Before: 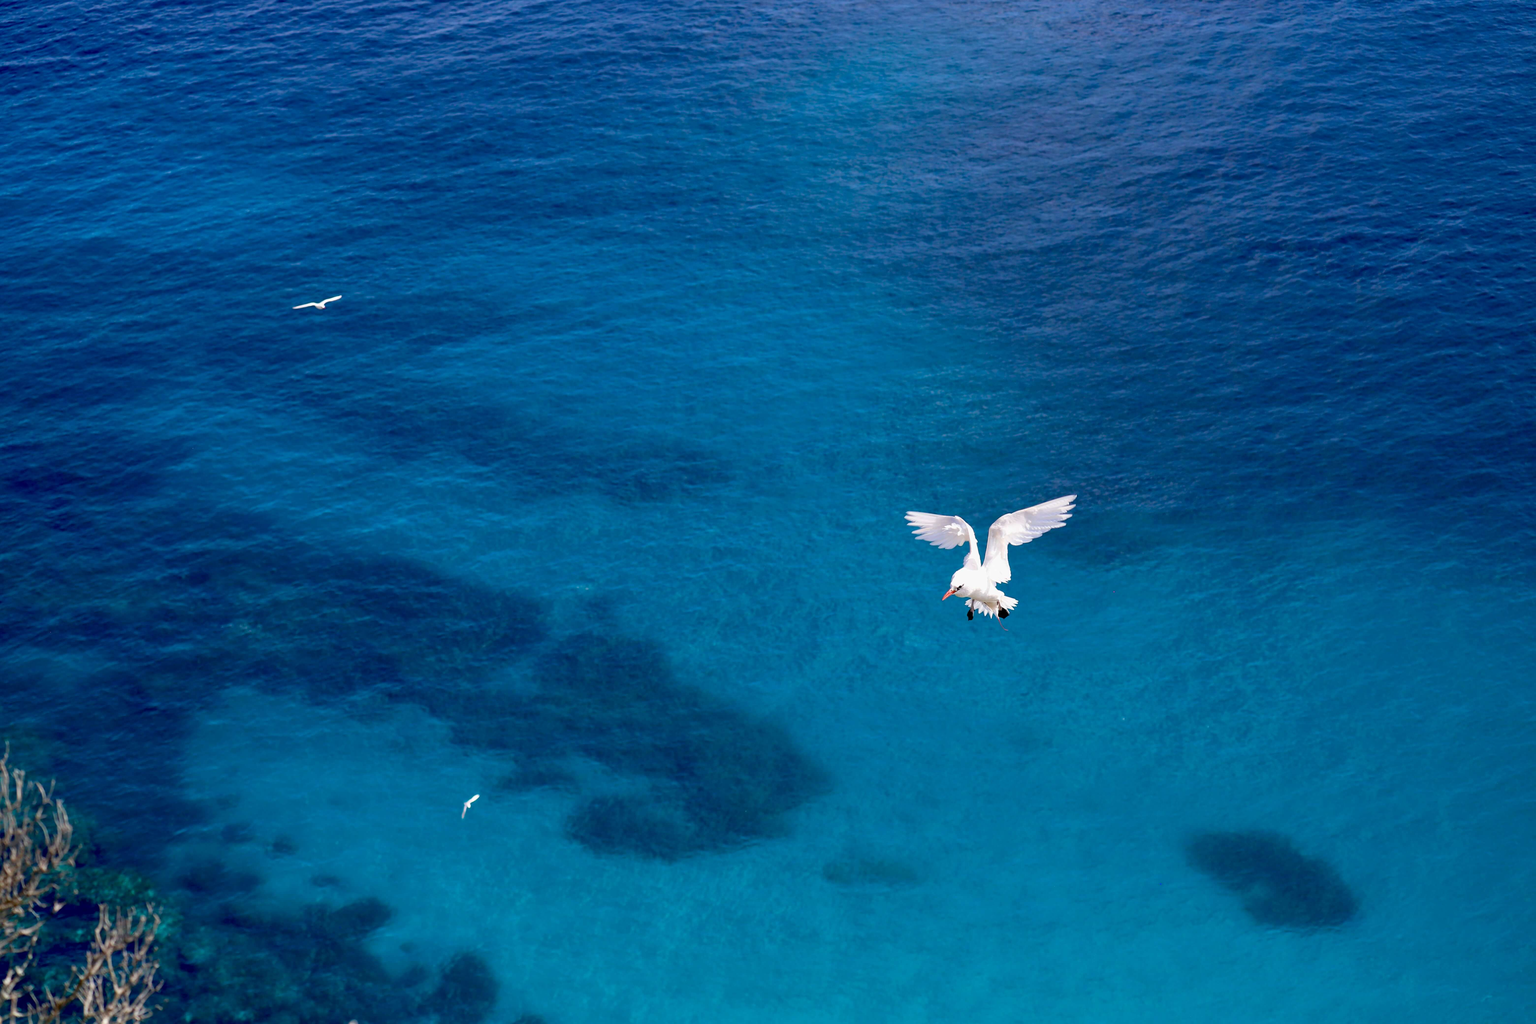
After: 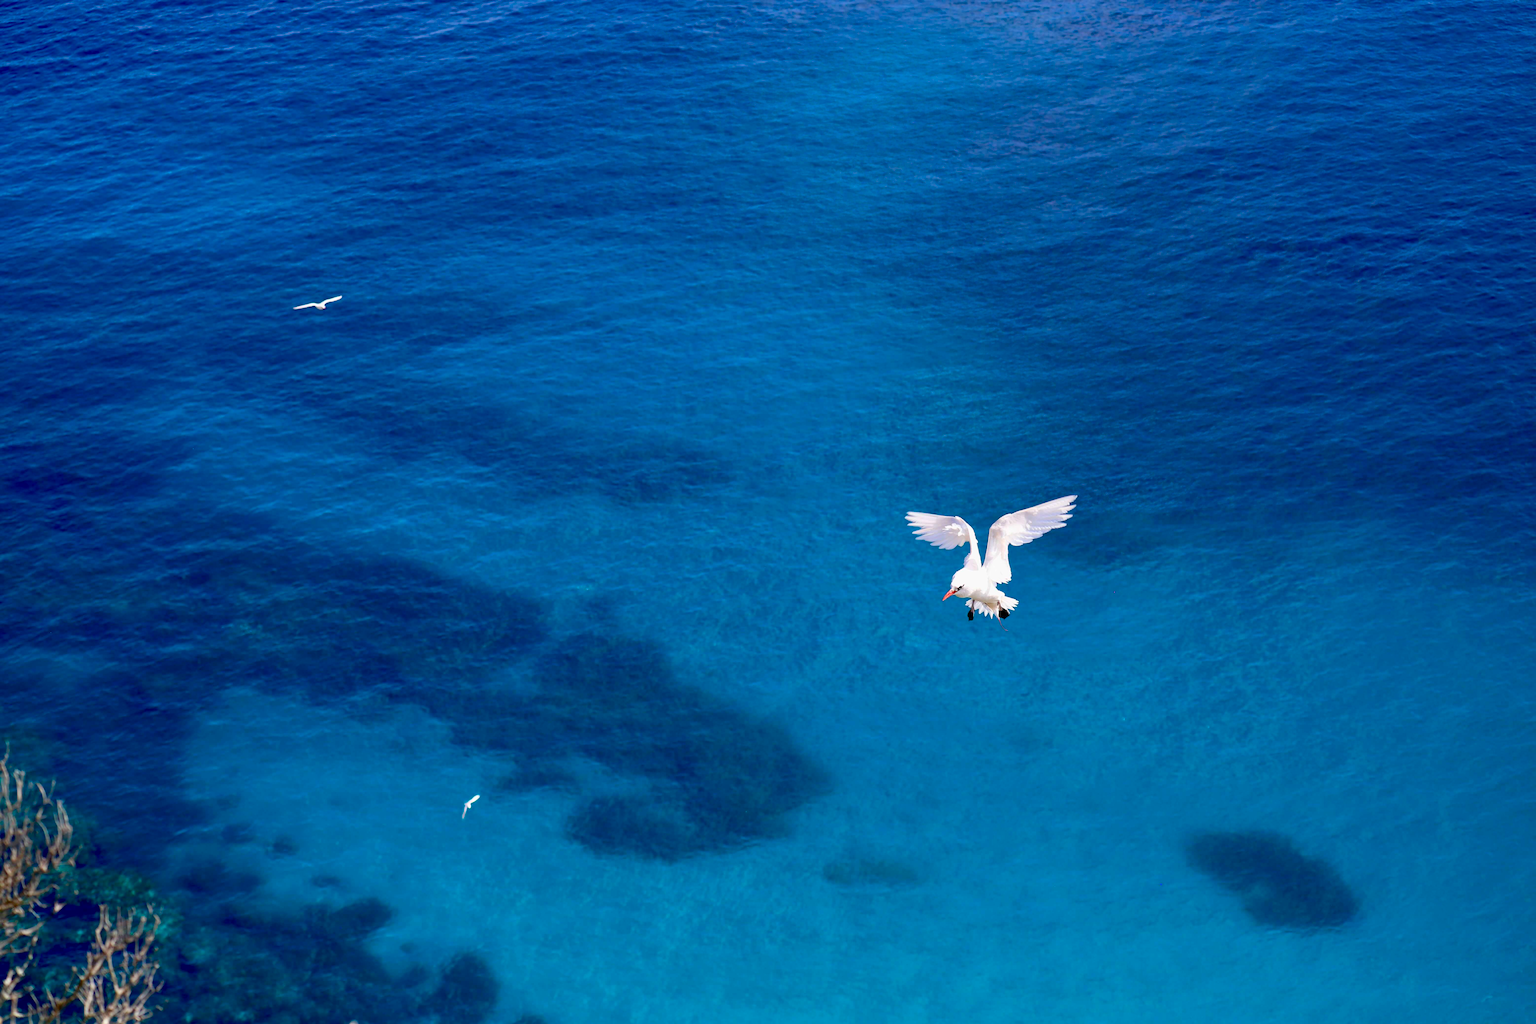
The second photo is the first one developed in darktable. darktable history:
contrast brightness saturation: contrast 0.088, saturation 0.277
